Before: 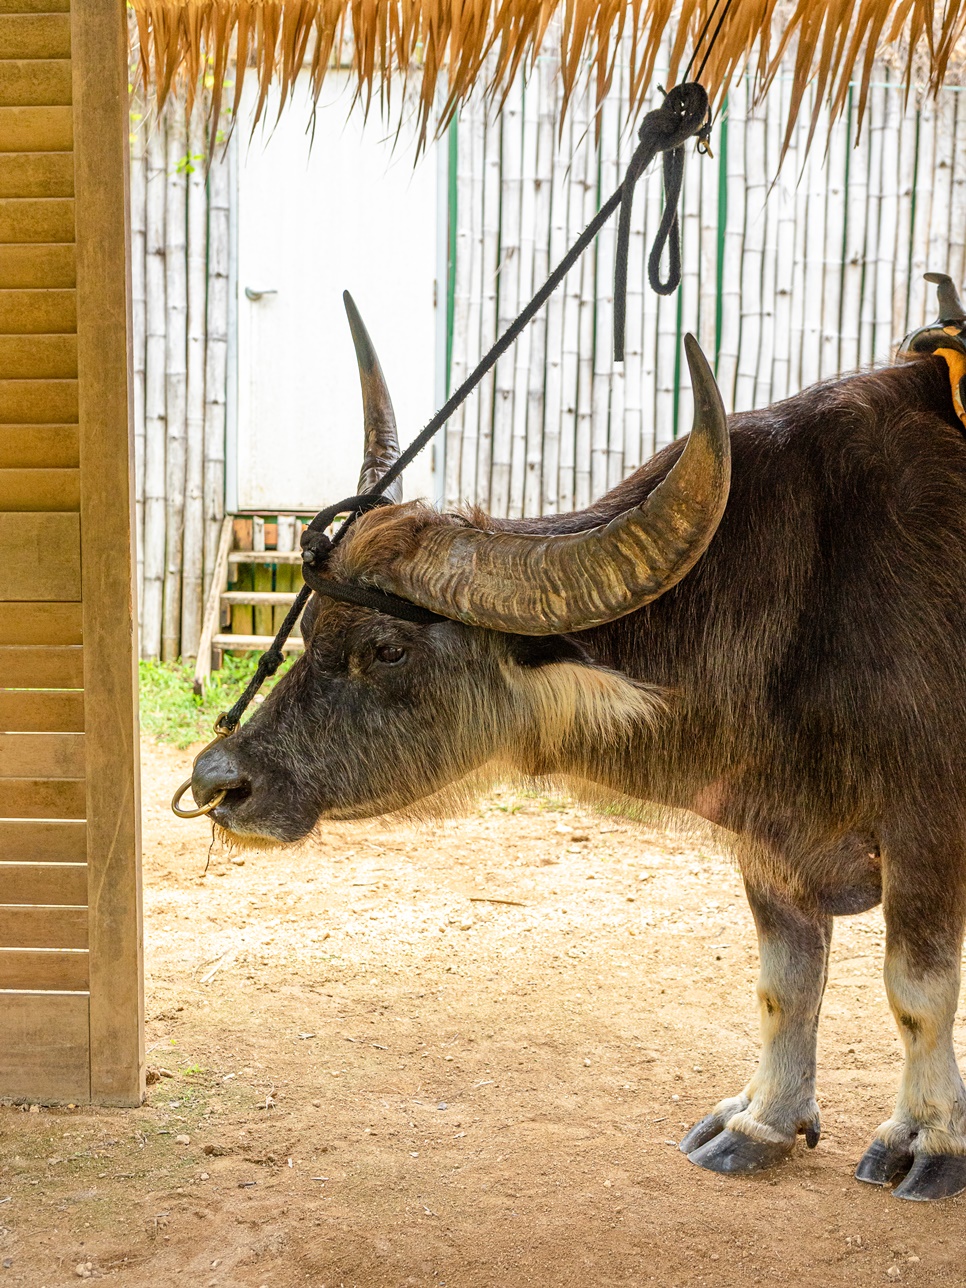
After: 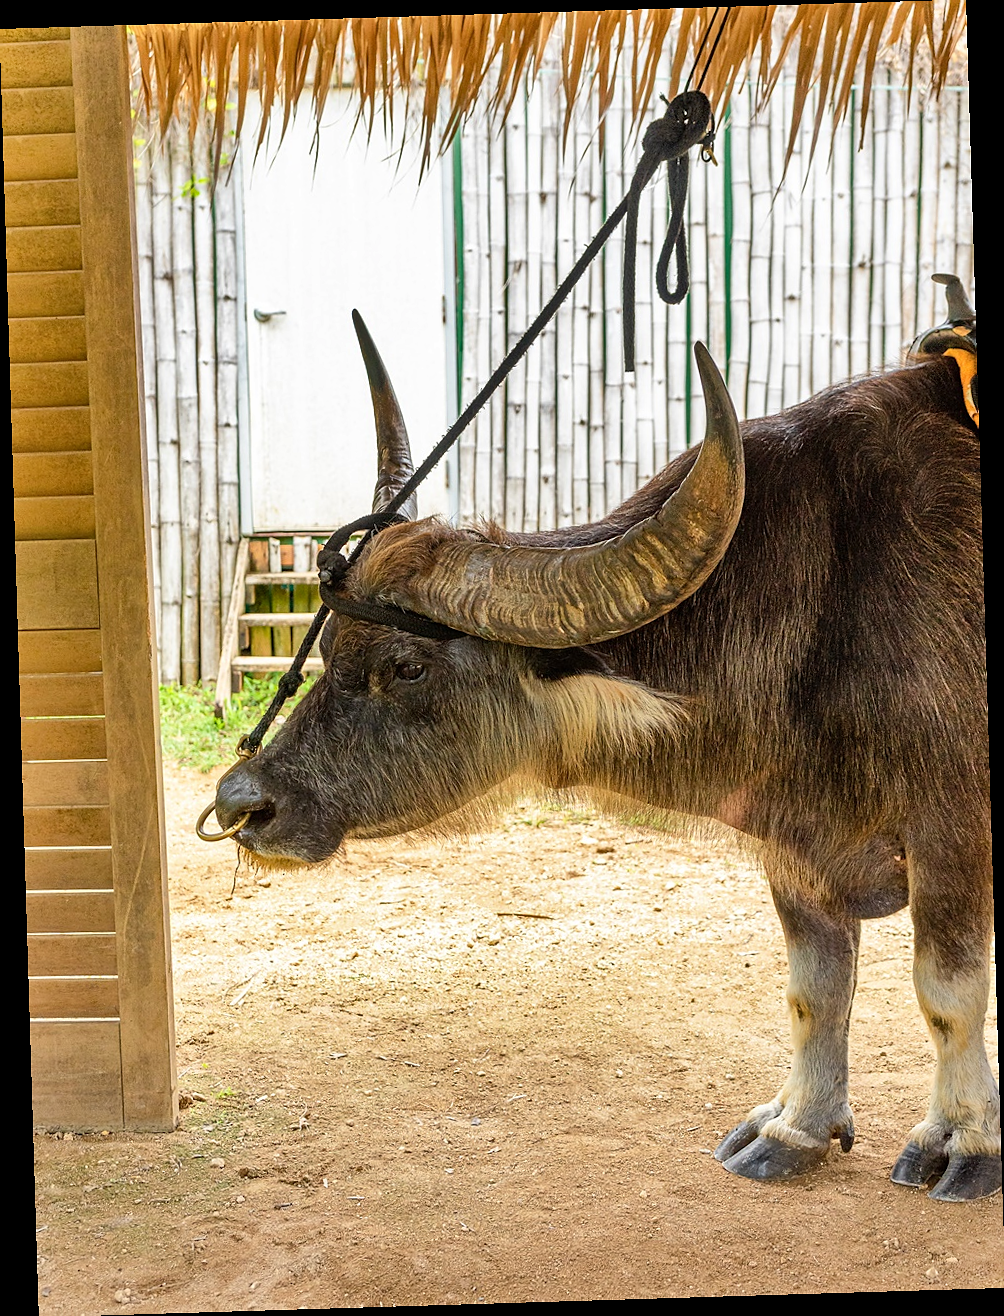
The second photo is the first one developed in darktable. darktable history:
shadows and highlights: soften with gaussian
rotate and perspective: rotation -1.75°, automatic cropping off
sharpen: radius 0.969, amount 0.604
